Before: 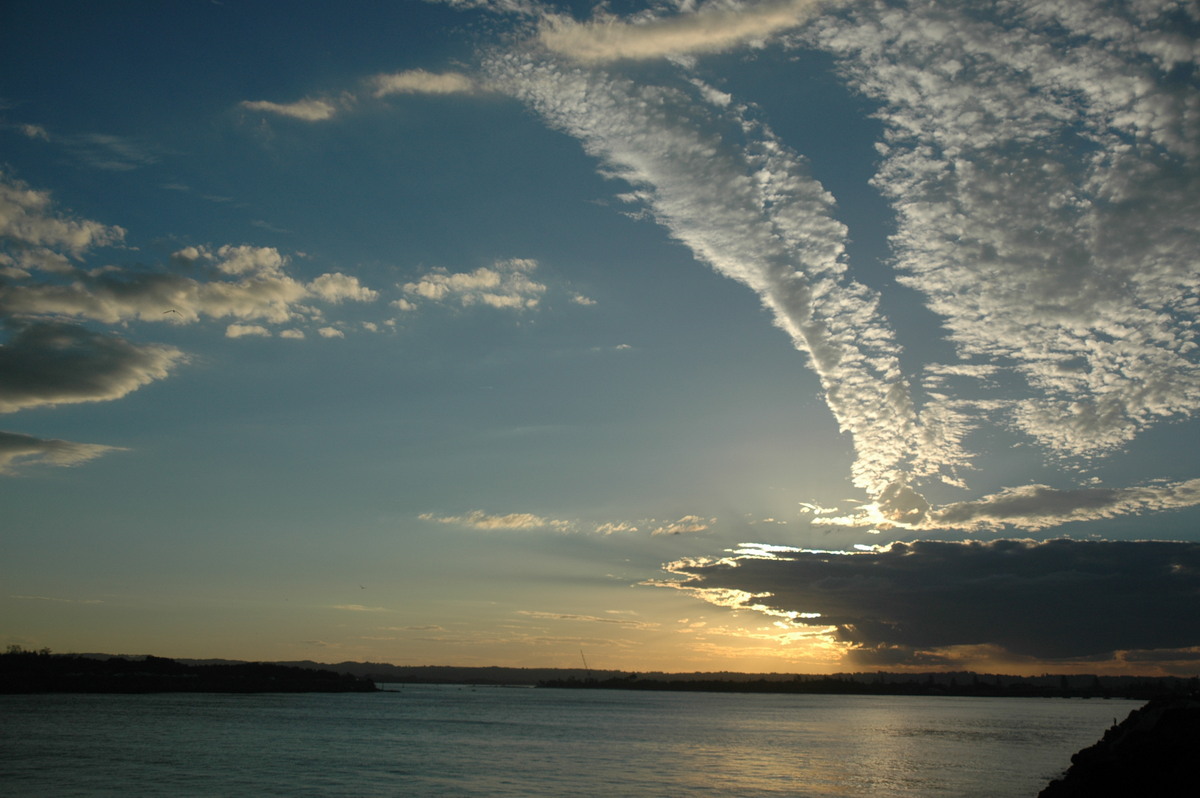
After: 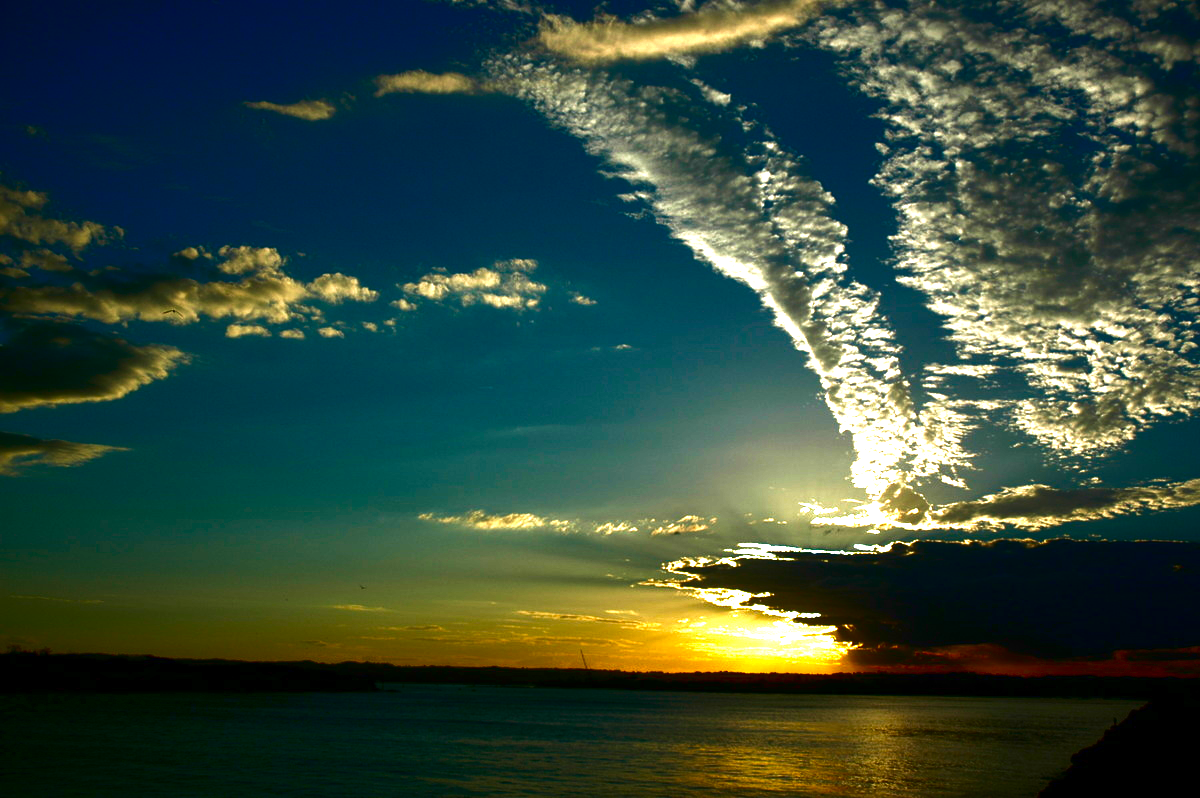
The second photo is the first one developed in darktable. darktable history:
velvia: on, module defaults
contrast brightness saturation: brightness -0.987, saturation 0.989
exposure: black level correction -0.002, exposure 1.108 EV, compensate highlight preservation false
